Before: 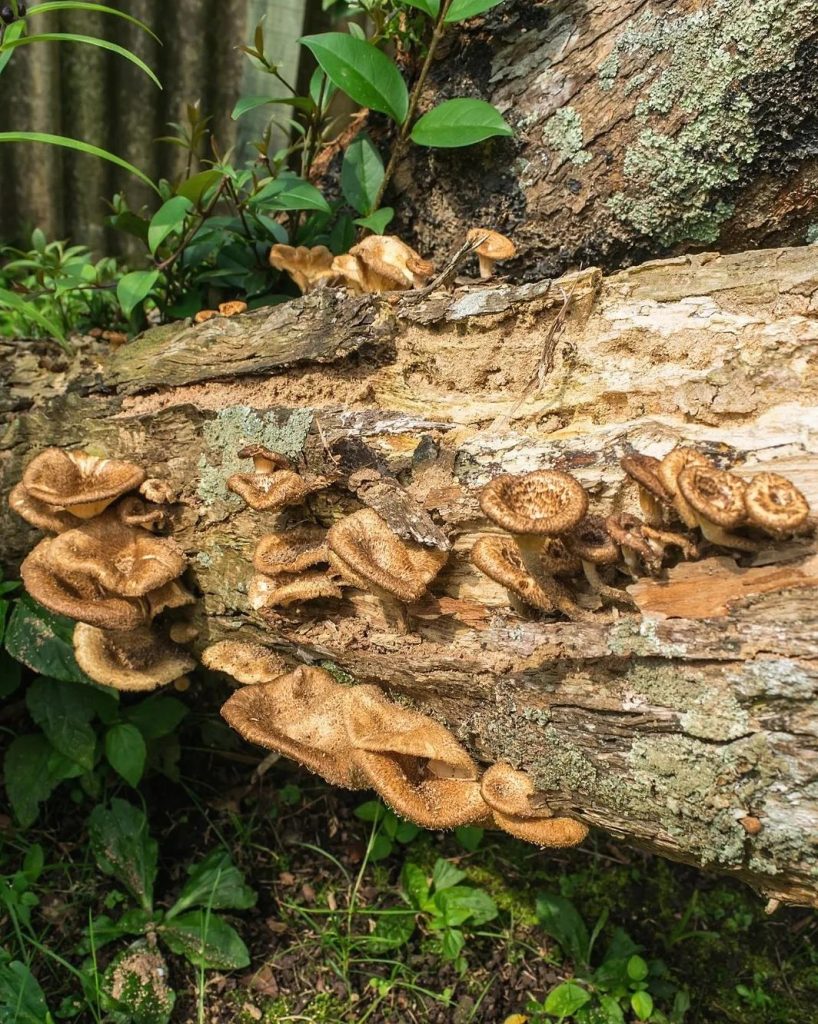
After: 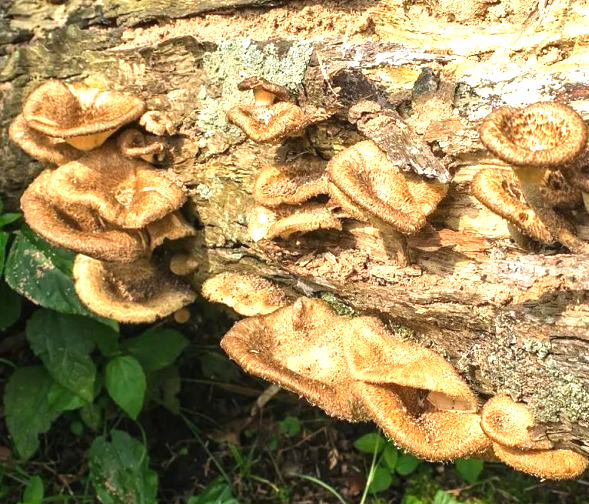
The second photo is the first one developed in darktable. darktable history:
crop: top 35.989%, right 27.914%, bottom 14.707%
exposure: exposure 1.001 EV, compensate highlight preservation false
